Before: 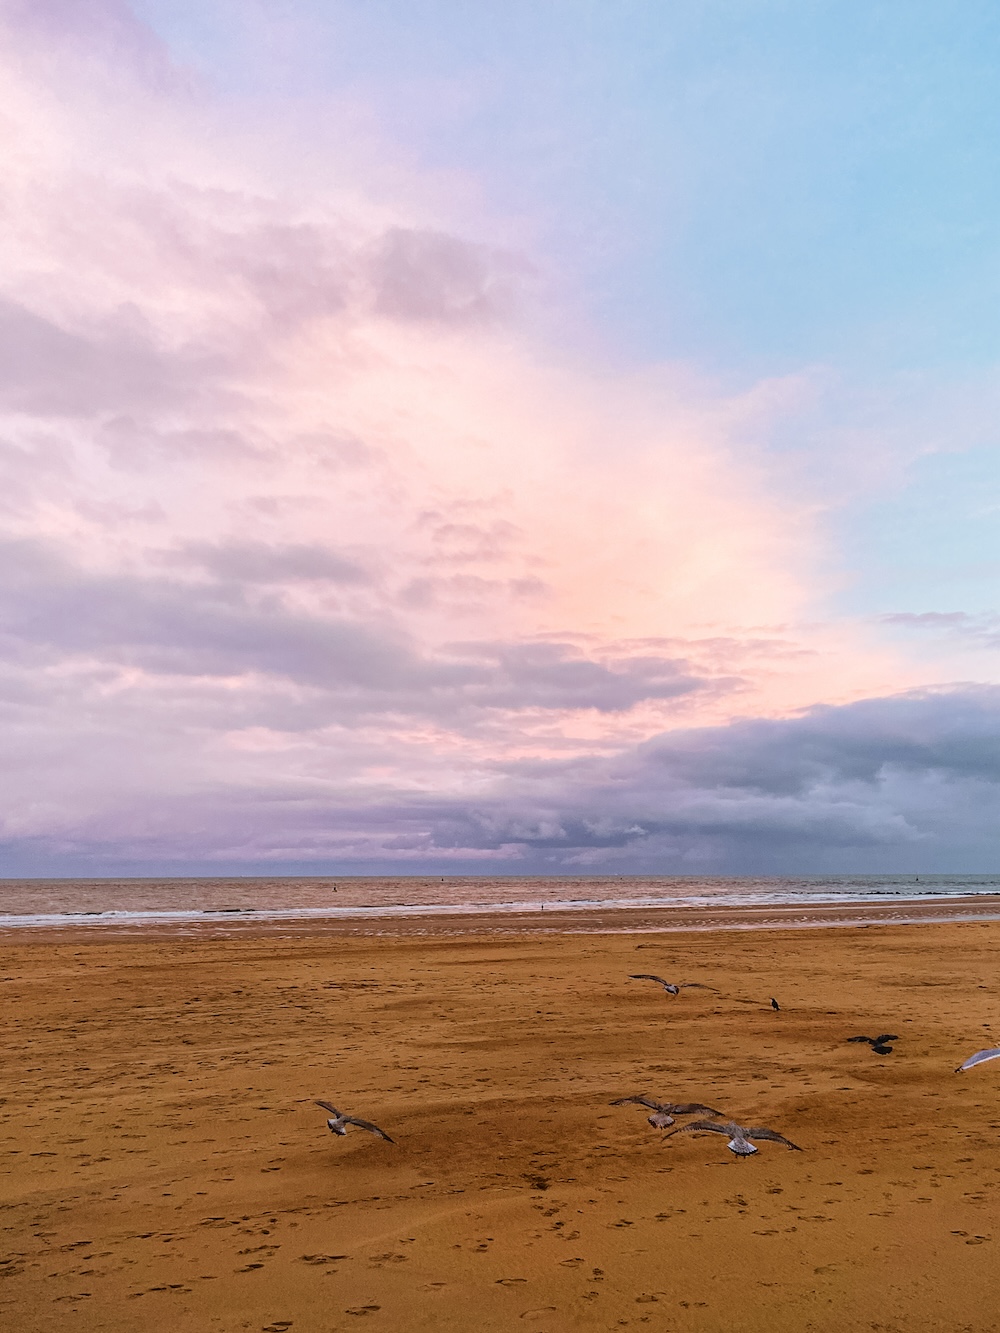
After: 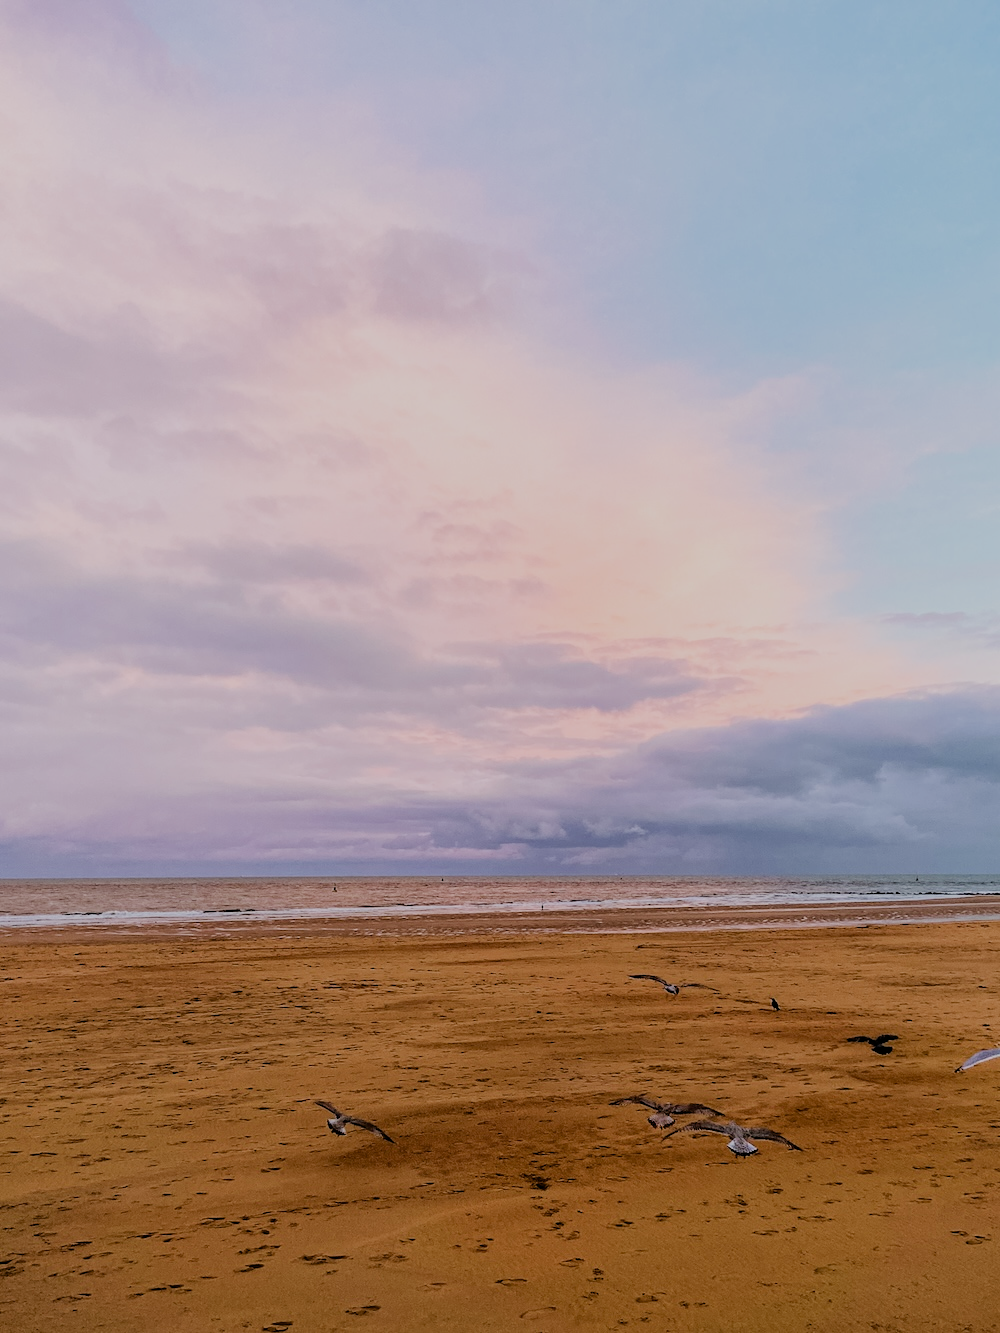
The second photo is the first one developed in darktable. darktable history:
exposure: black level correction 0.005, exposure 0.001 EV, compensate exposure bias true, compensate highlight preservation false
filmic rgb: black relative exposure -7.19 EV, white relative exposure 5.35 EV, hardness 3.03
